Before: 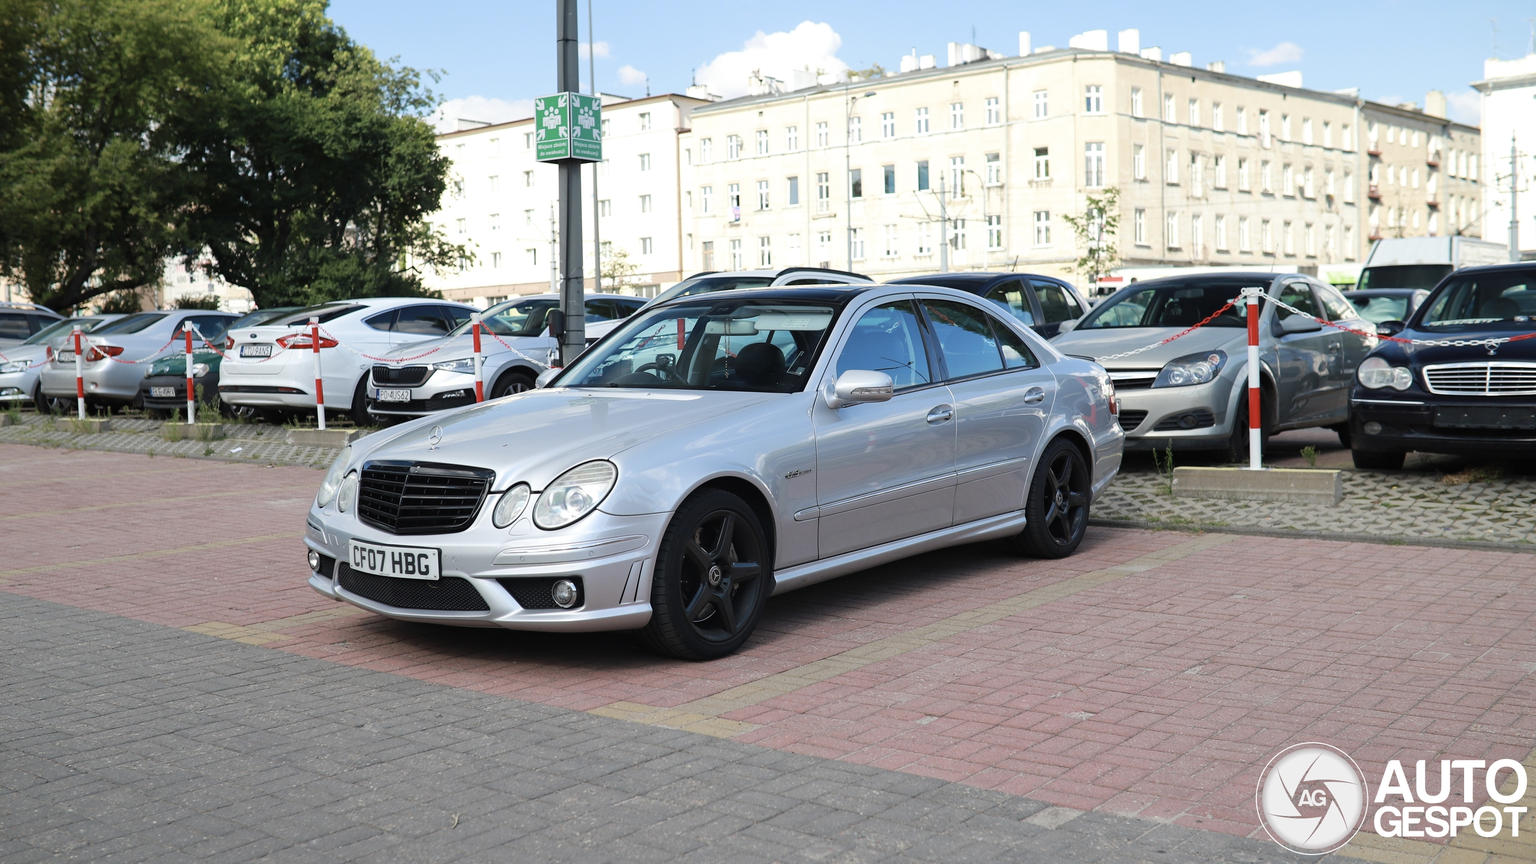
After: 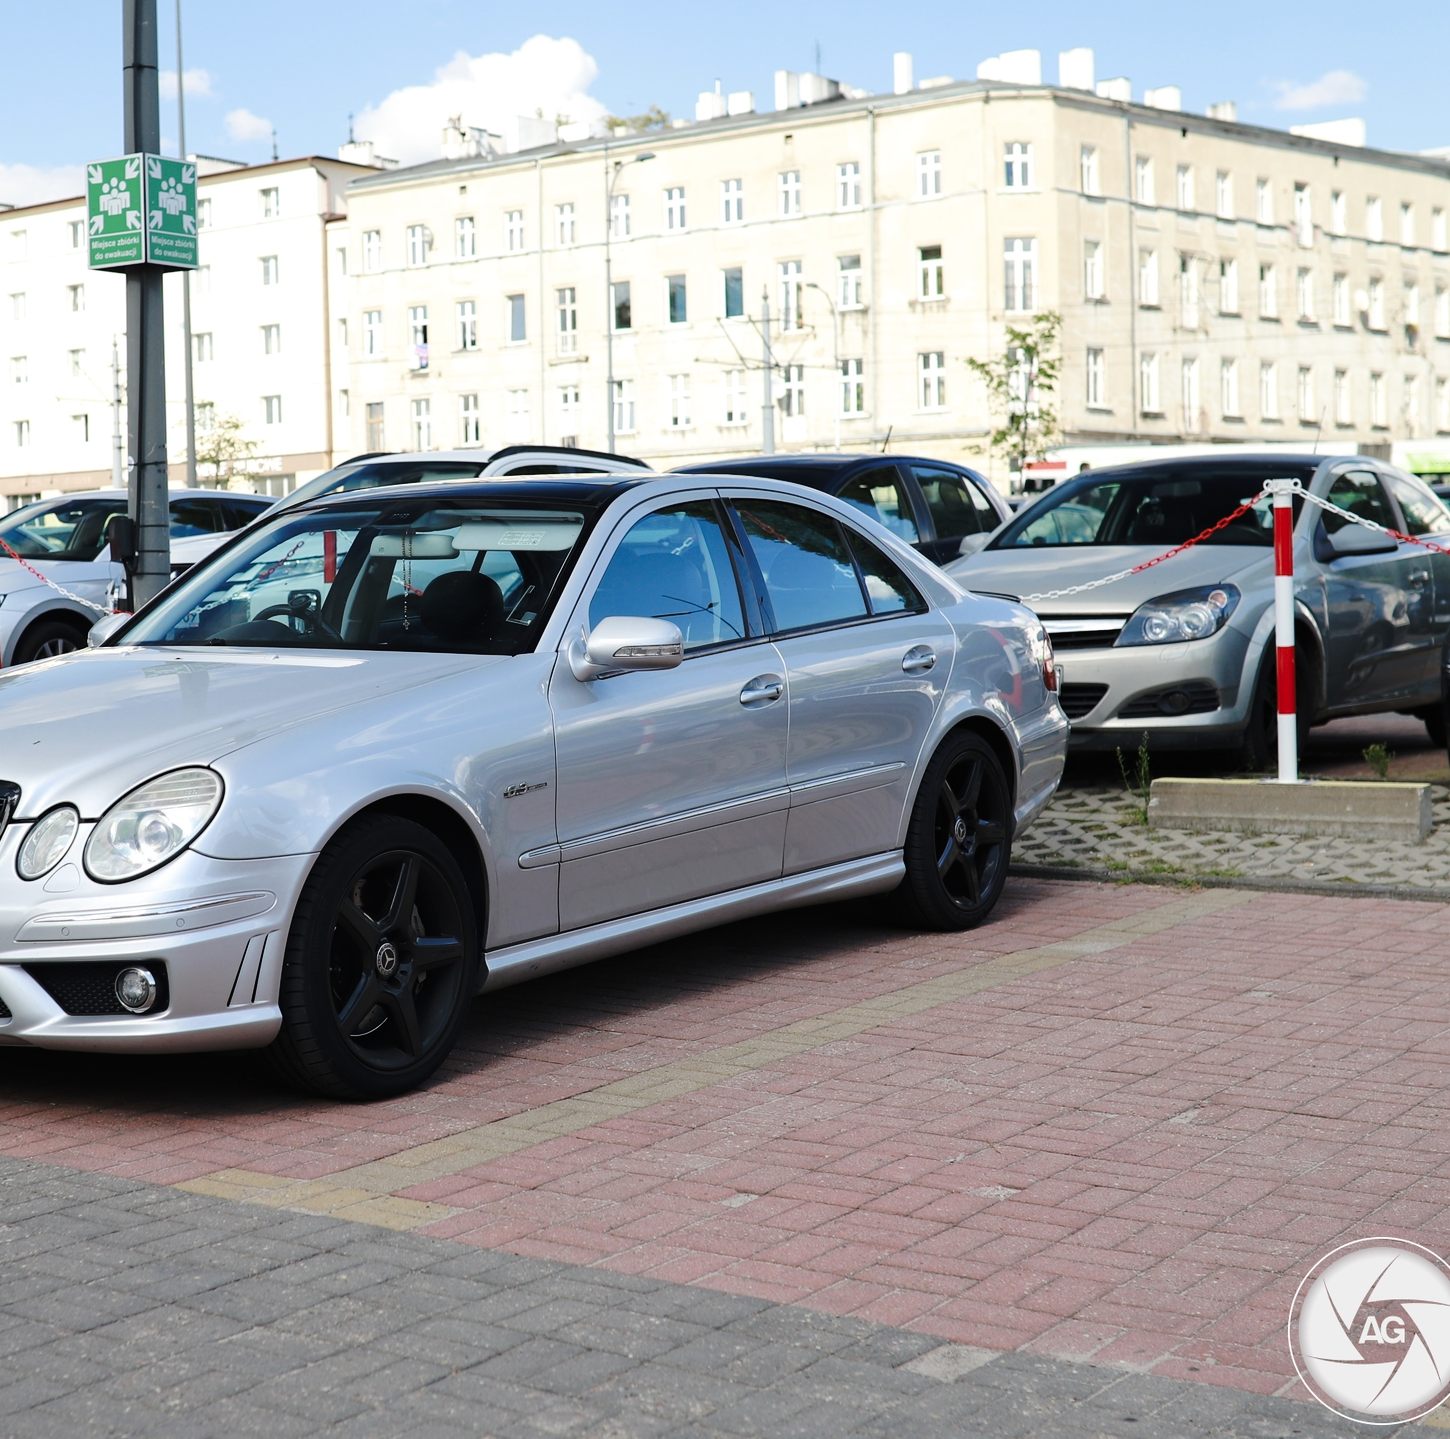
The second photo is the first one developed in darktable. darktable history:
crop: left 31.458%, top 0%, right 11.876%
base curve: curves: ch0 [(0, 0) (0.073, 0.04) (0.157, 0.139) (0.492, 0.492) (0.758, 0.758) (1, 1)], preserve colors none
